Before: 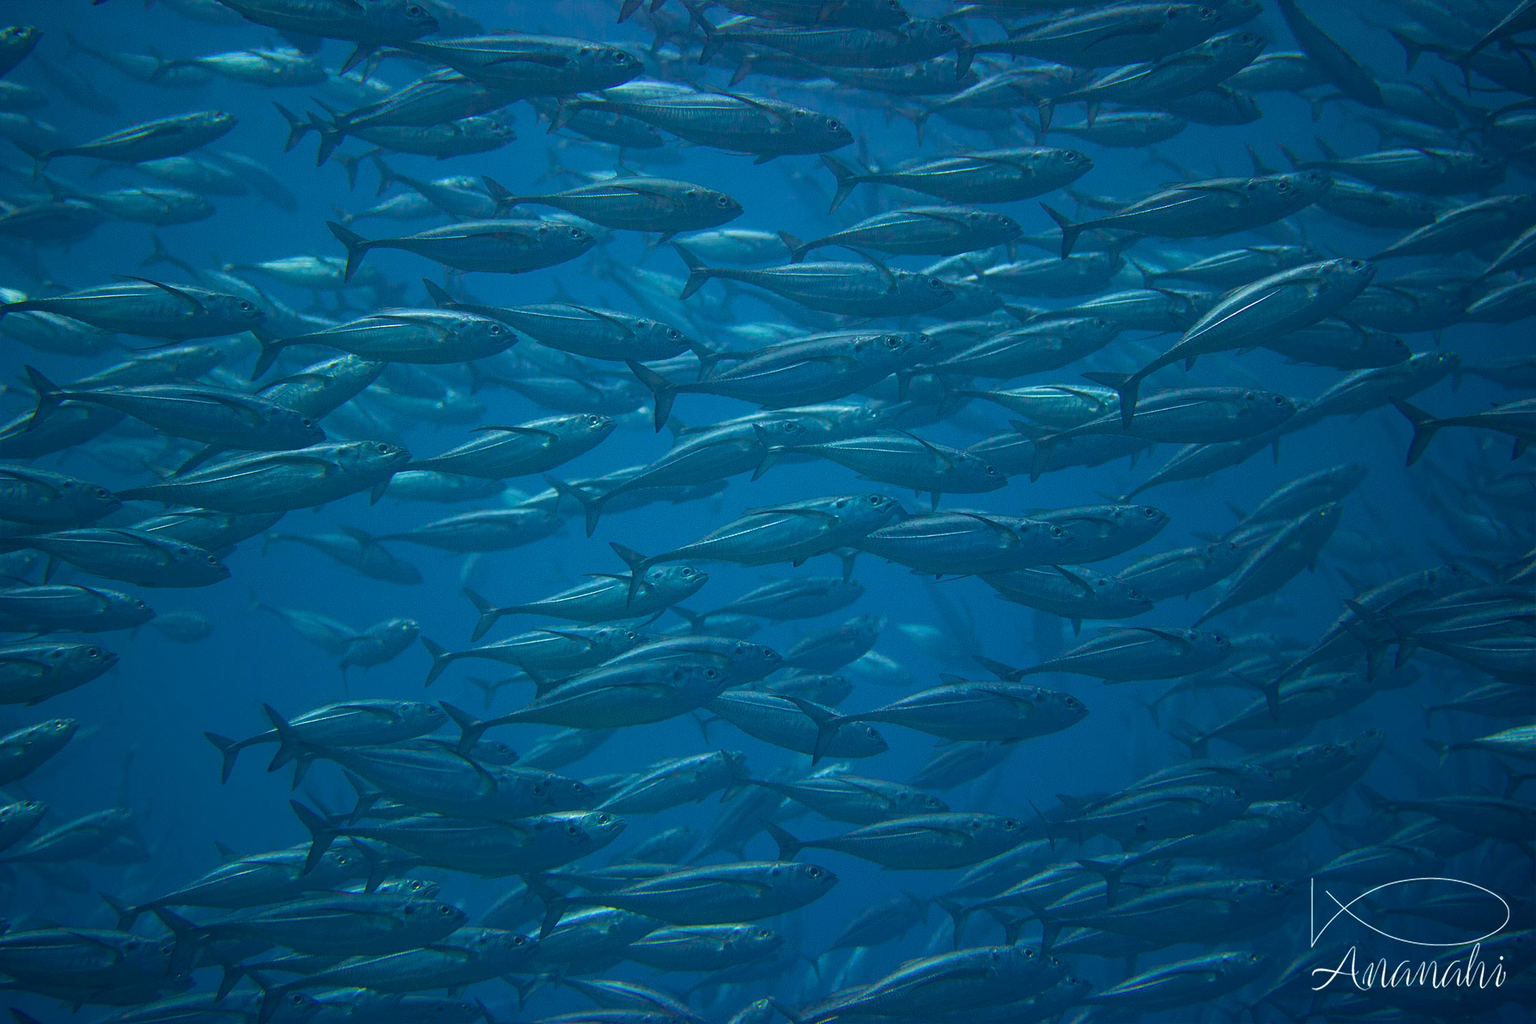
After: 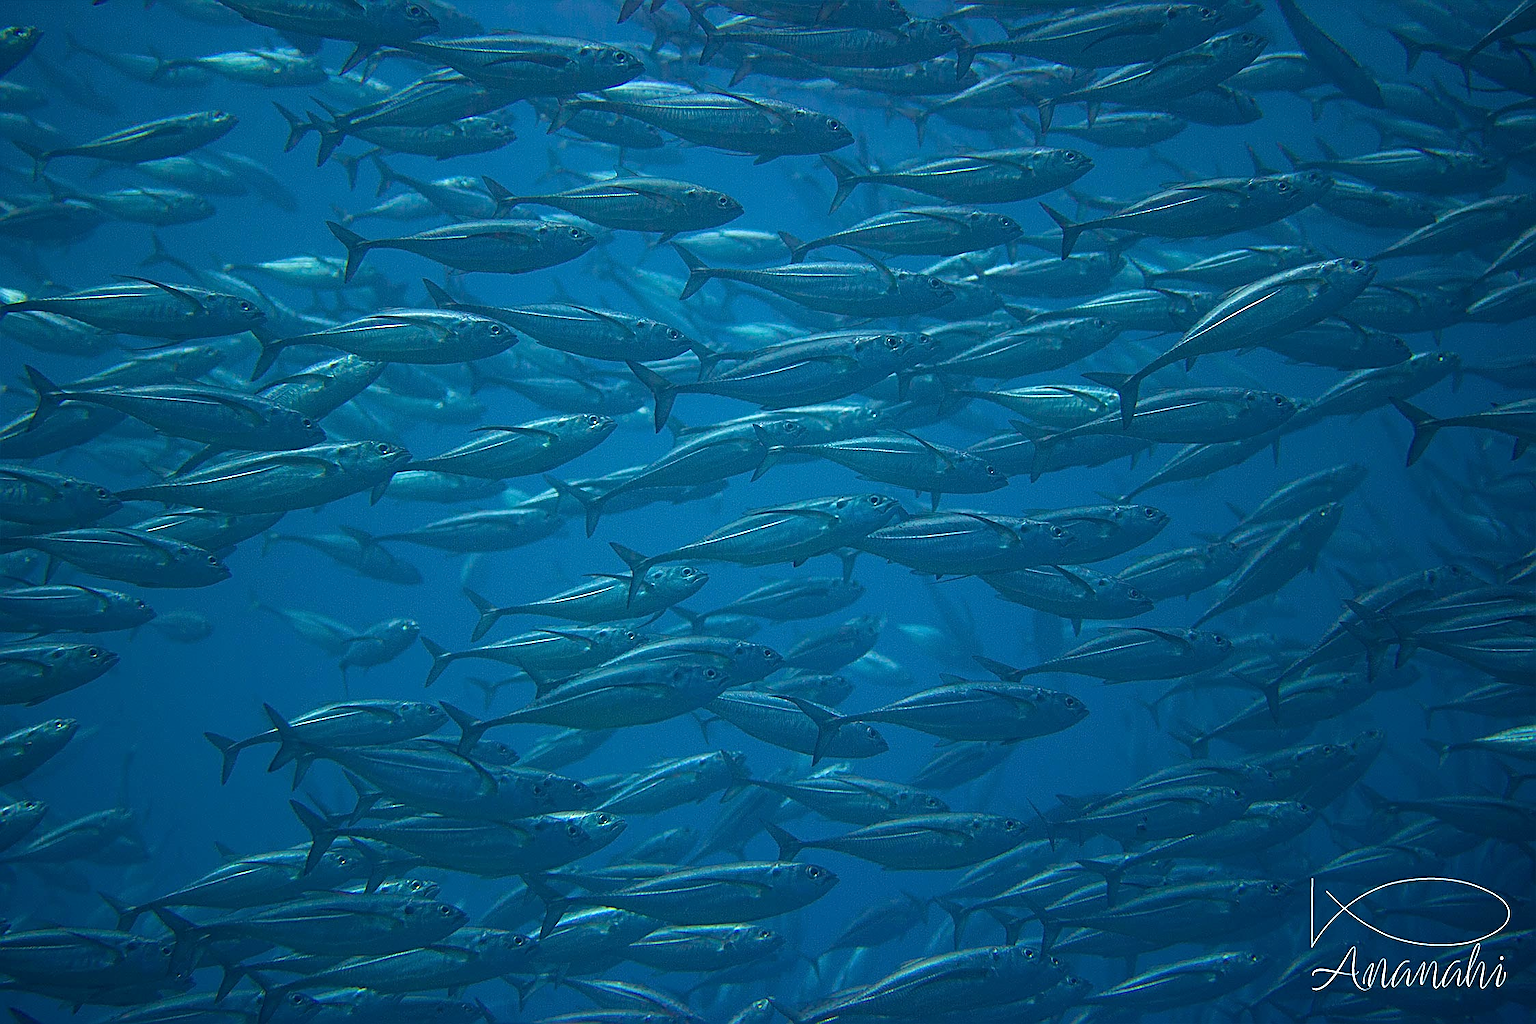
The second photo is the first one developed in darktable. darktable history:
exposure: exposure 0.2 EV, compensate highlight preservation false
sharpen: amount 1
